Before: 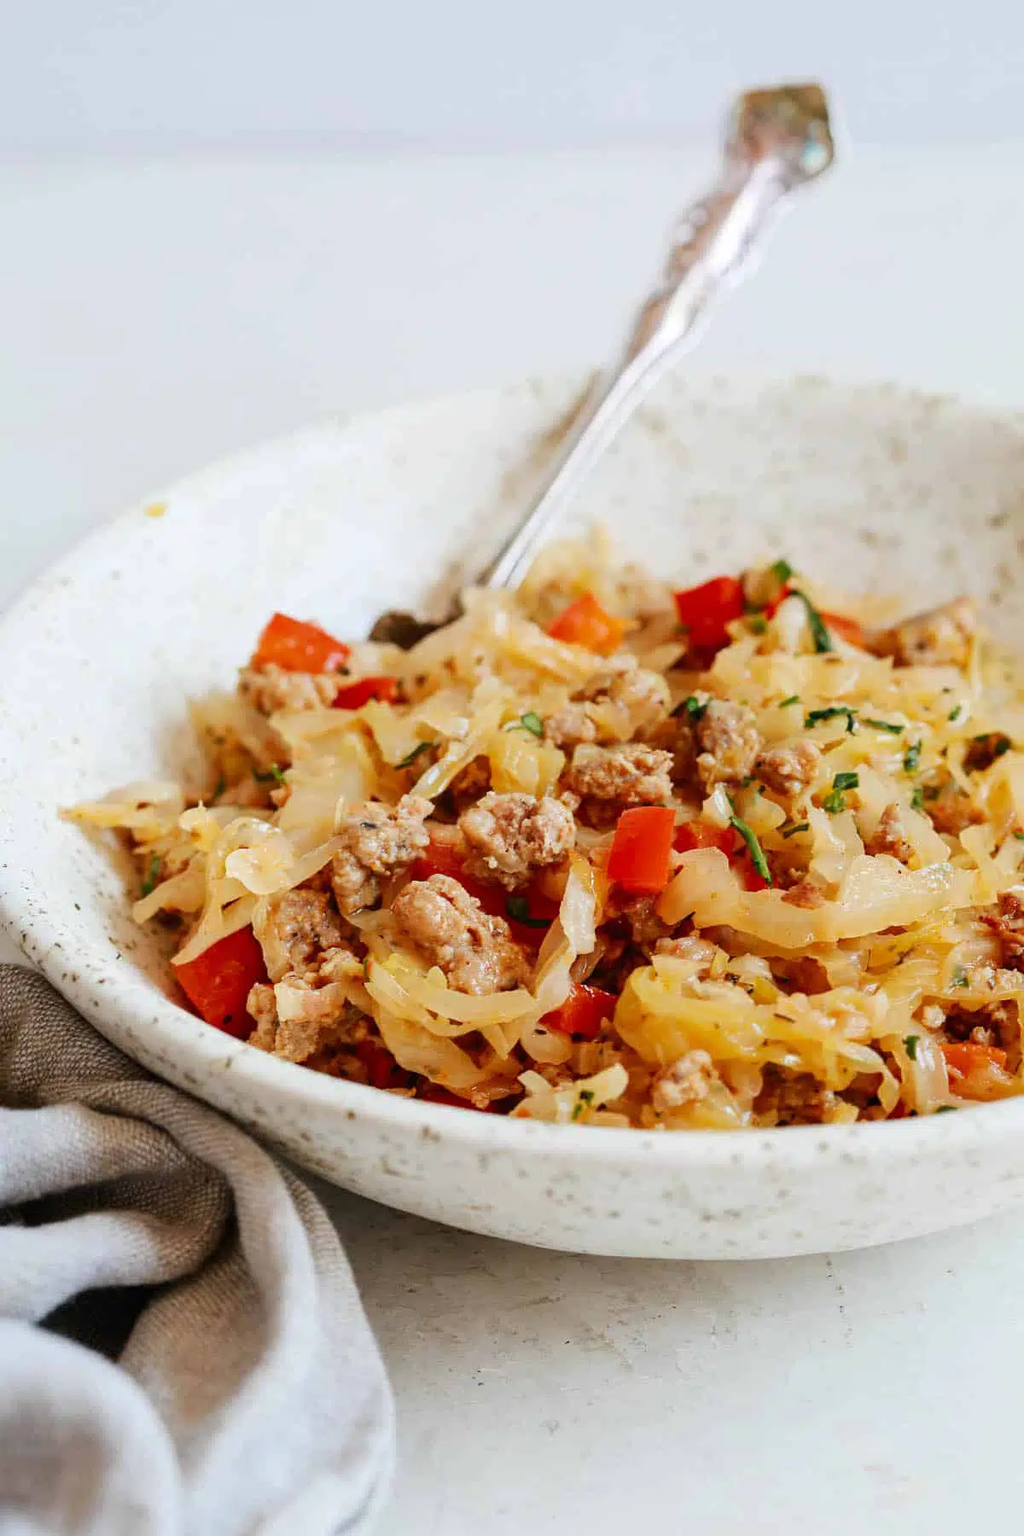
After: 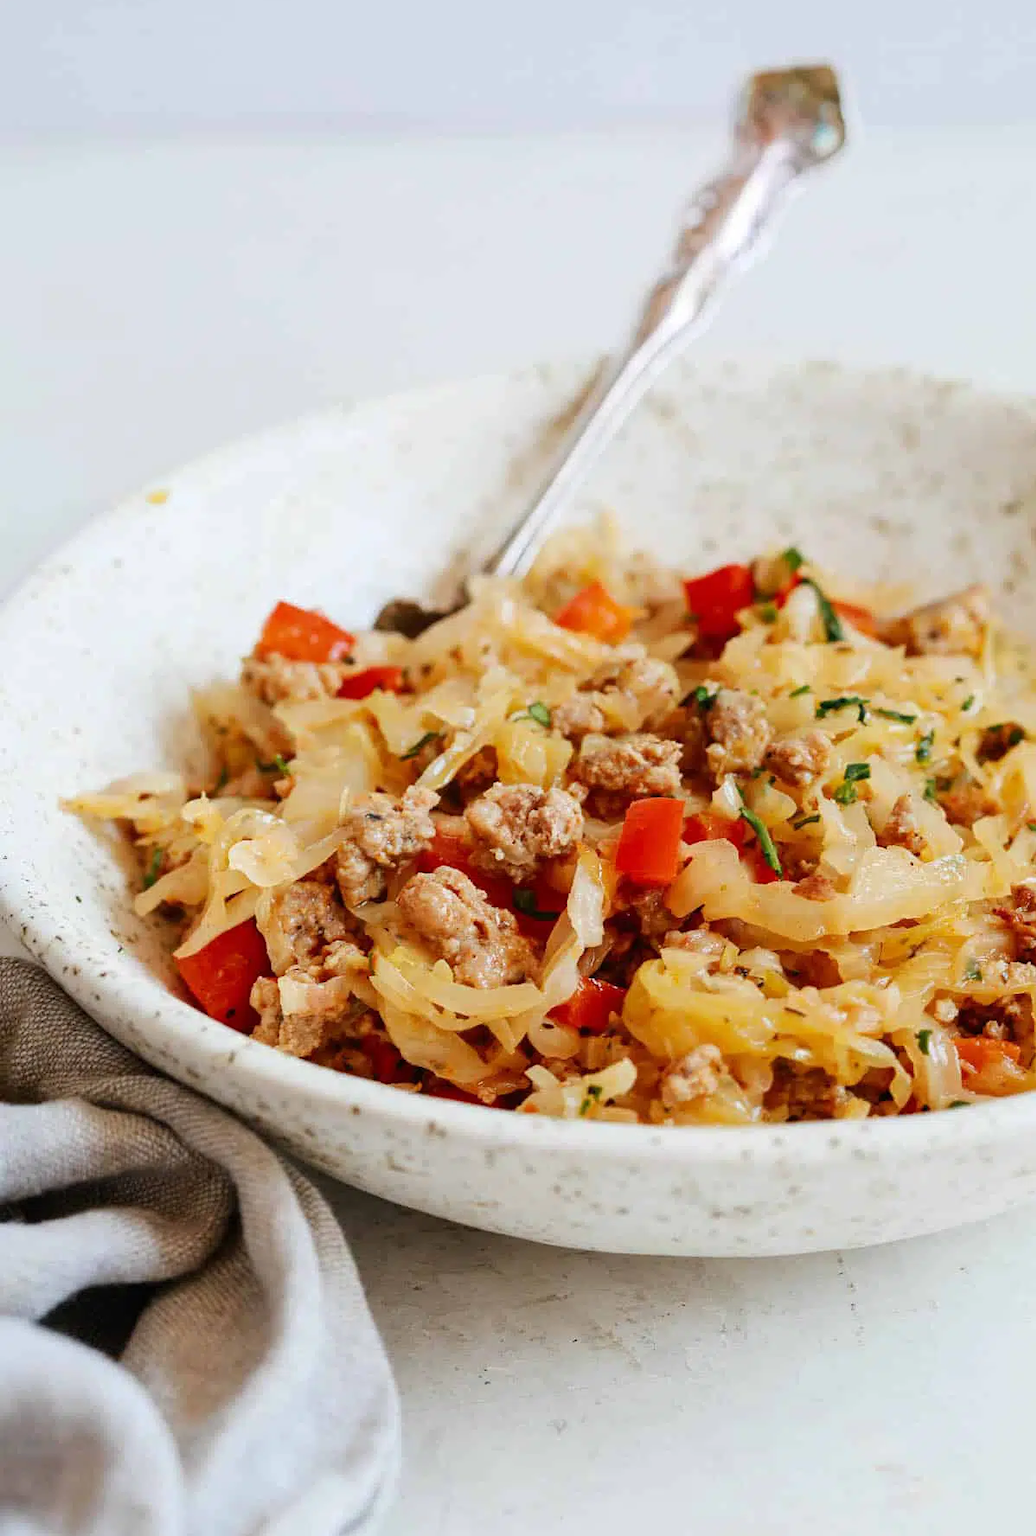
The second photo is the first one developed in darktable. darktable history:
crop: top 1.284%, right 0.016%
